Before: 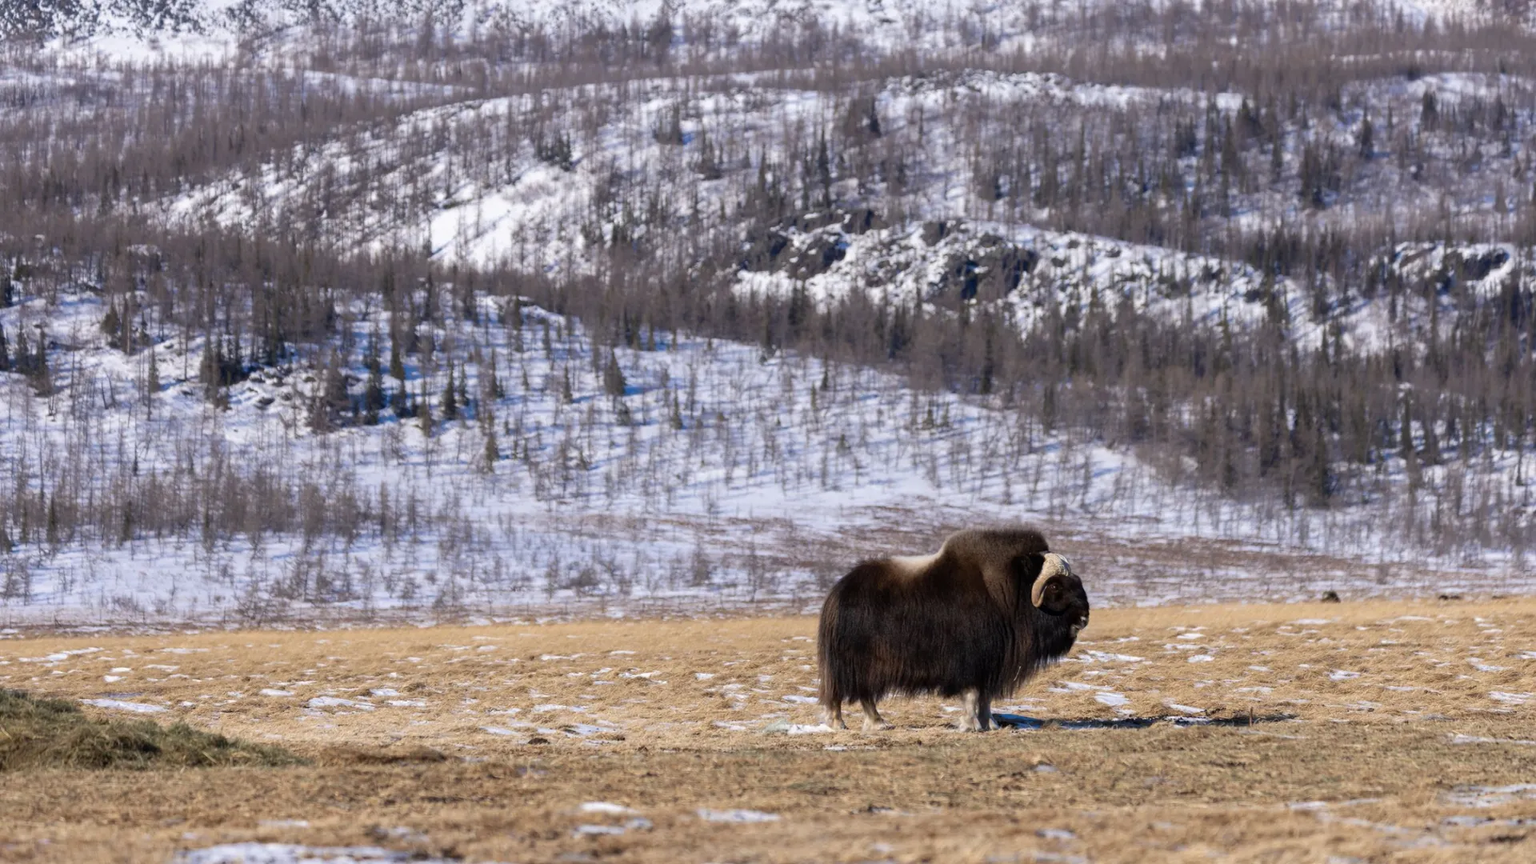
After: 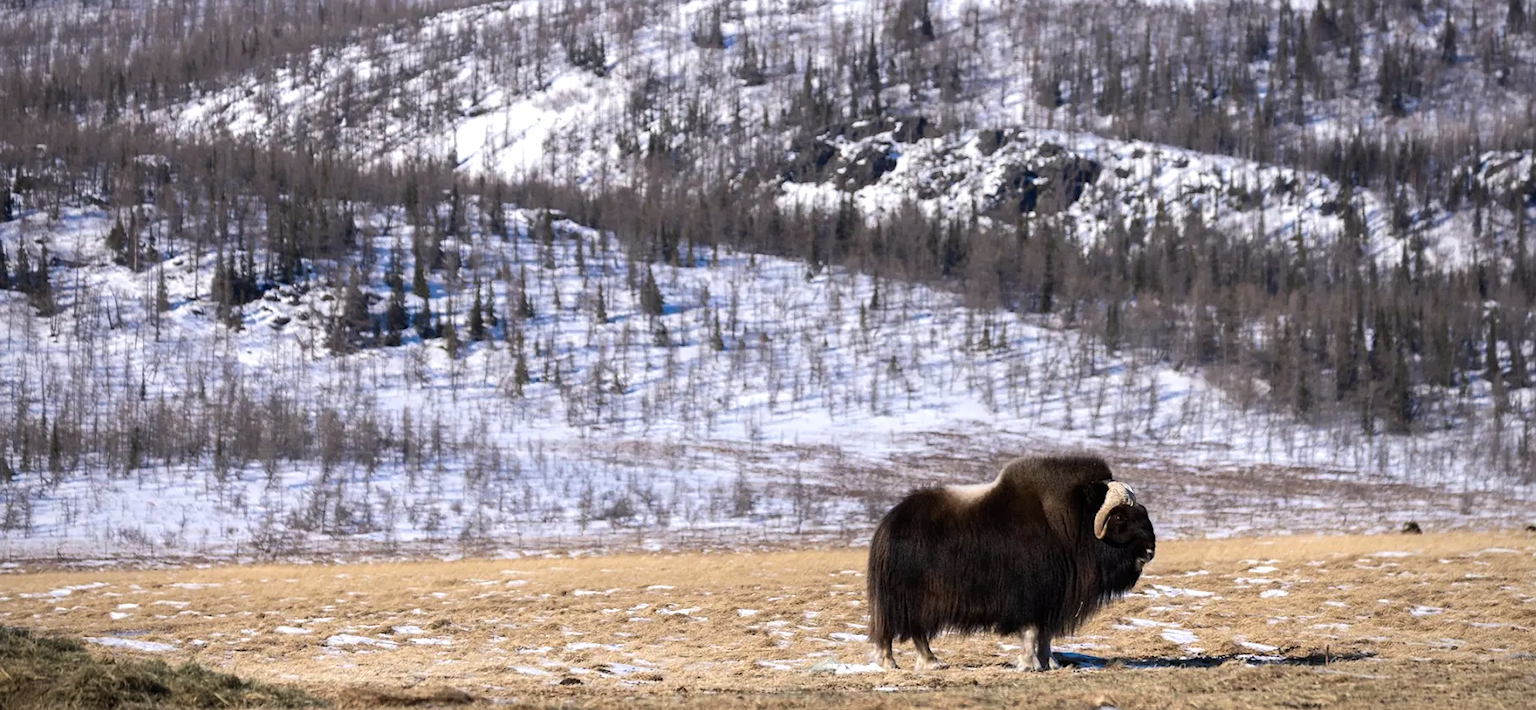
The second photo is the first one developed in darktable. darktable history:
color balance rgb: shadows lift › chroma 0.674%, shadows lift › hue 116°, perceptual saturation grading › global saturation -0.371%
tone equalizer: -8 EV -0.427 EV, -7 EV -0.384 EV, -6 EV -0.356 EV, -5 EV -0.23 EV, -3 EV 0.24 EV, -2 EV 0.352 EV, -1 EV 0.404 EV, +0 EV 0.436 EV, edges refinement/feathering 500, mask exposure compensation -1.57 EV, preserve details no
crop and rotate: angle 0.037°, top 11.502%, right 5.636%, bottom 10.875%
sharpen: radius 1.246, amount 0.299, threshold 0.236
vignetting: fall-off start 74.19%, fall-off radius 65.67%, brightness -0.556, saturation 0.003, unbound false
